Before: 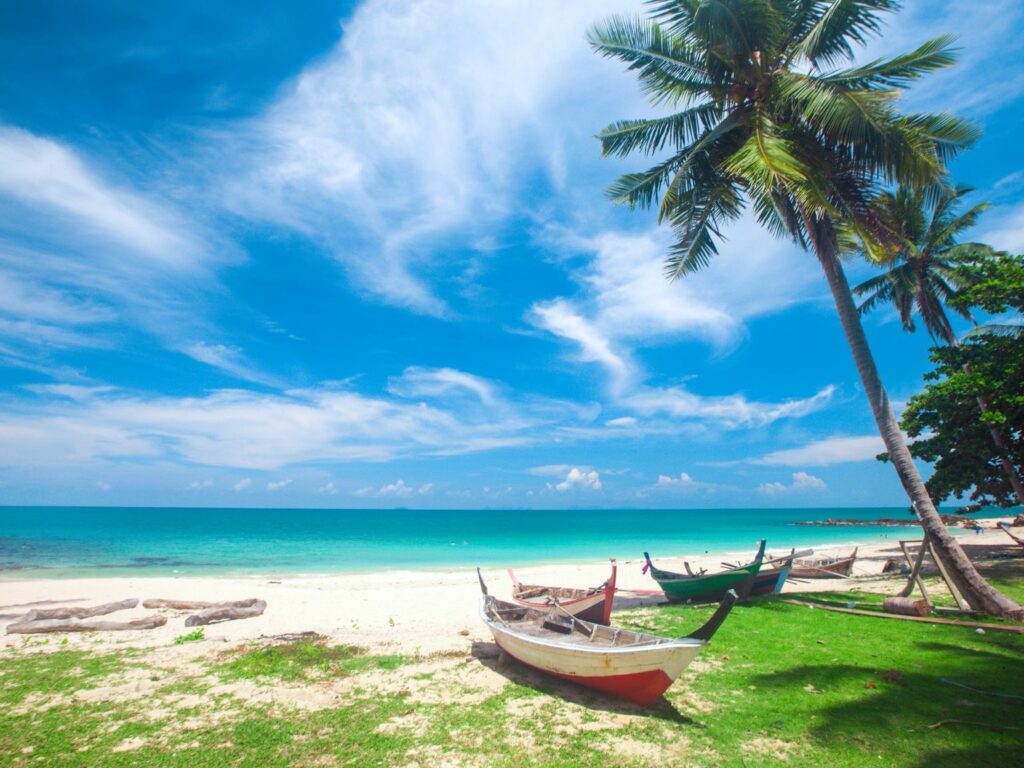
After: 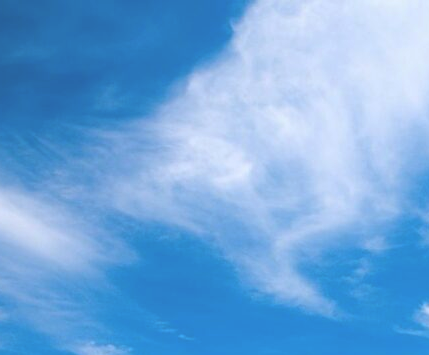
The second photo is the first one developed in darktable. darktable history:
crop and rotate: left 10.817%, top 0.062%, right 47.194%, bottom 53.626%
rgb levels: mode RGB, independent channels, levels [[0, 0.5, 1], [0, 0.521, 1], [0, 0.536, 1]]
